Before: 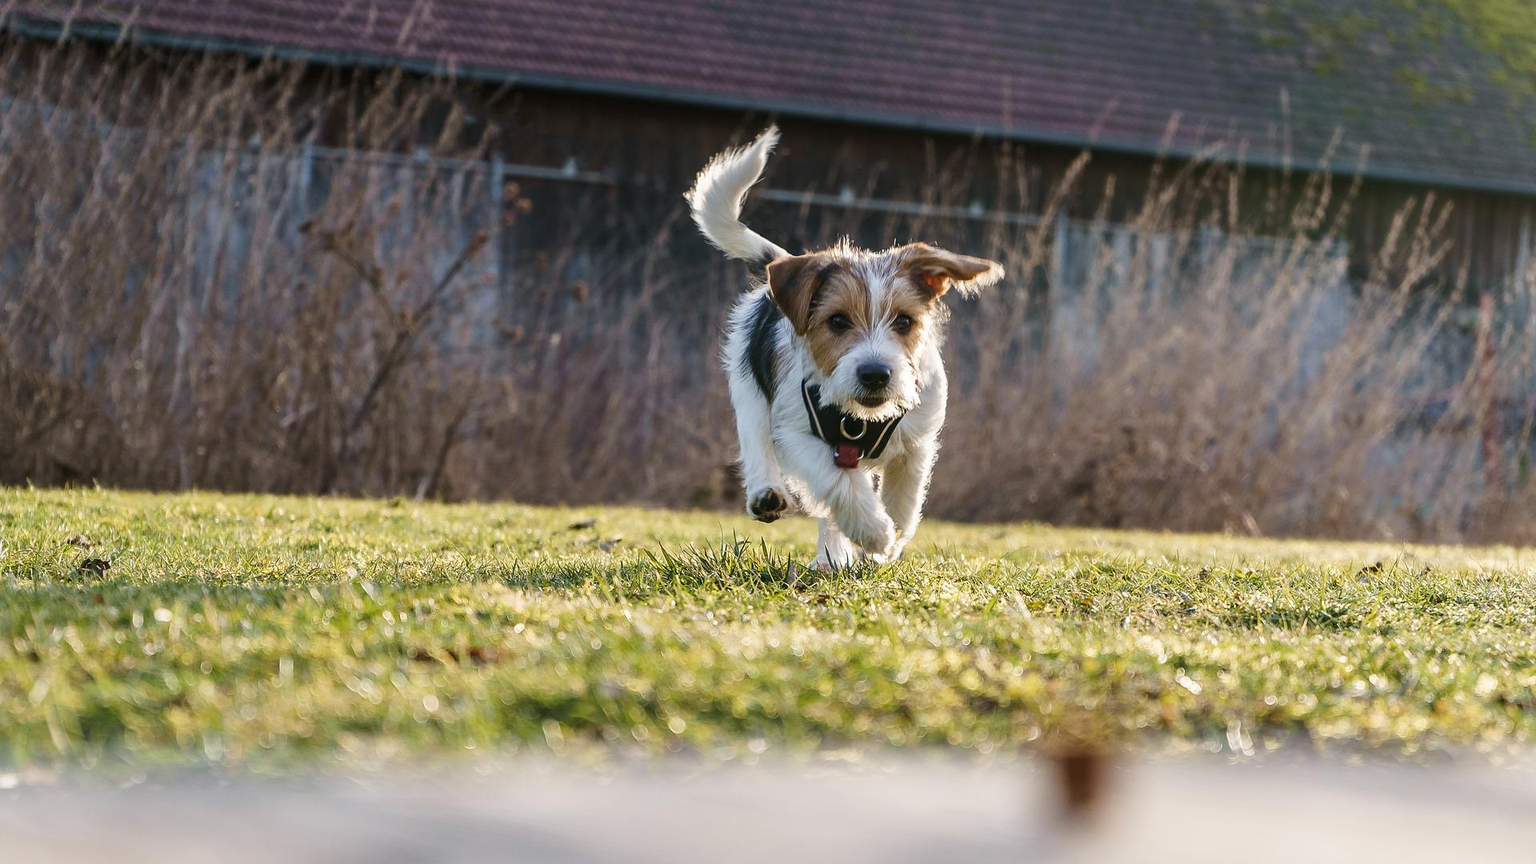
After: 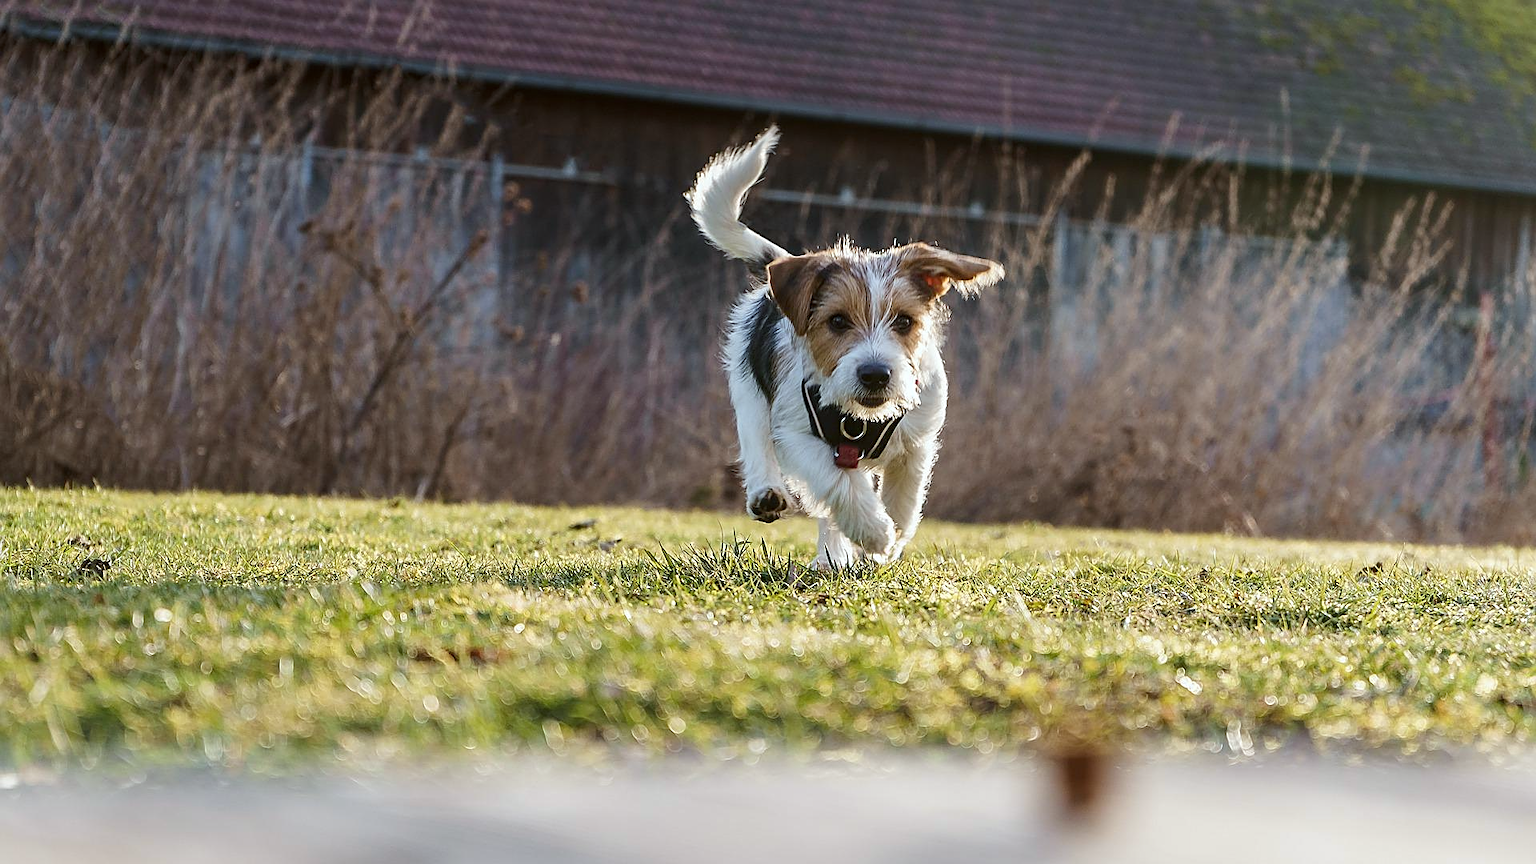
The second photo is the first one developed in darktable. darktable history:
sharpen: on, module defaults
color correction: highlights a* -2.92, highlights b* -2.8, shadows a* 2.48, shadows b* 2.91
